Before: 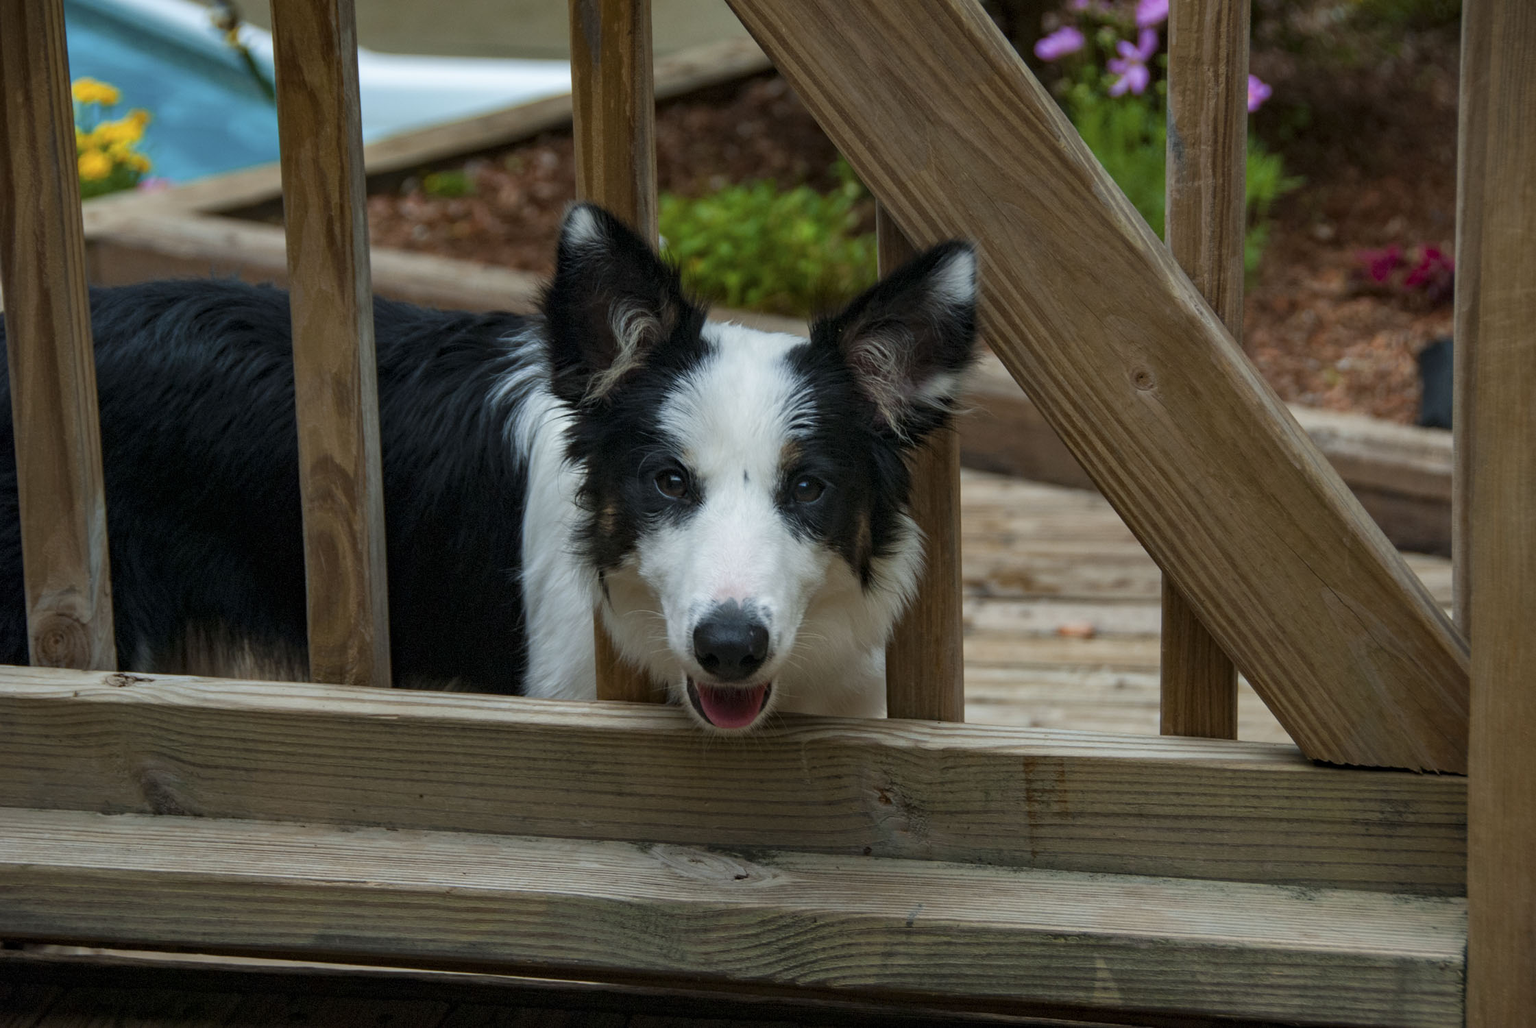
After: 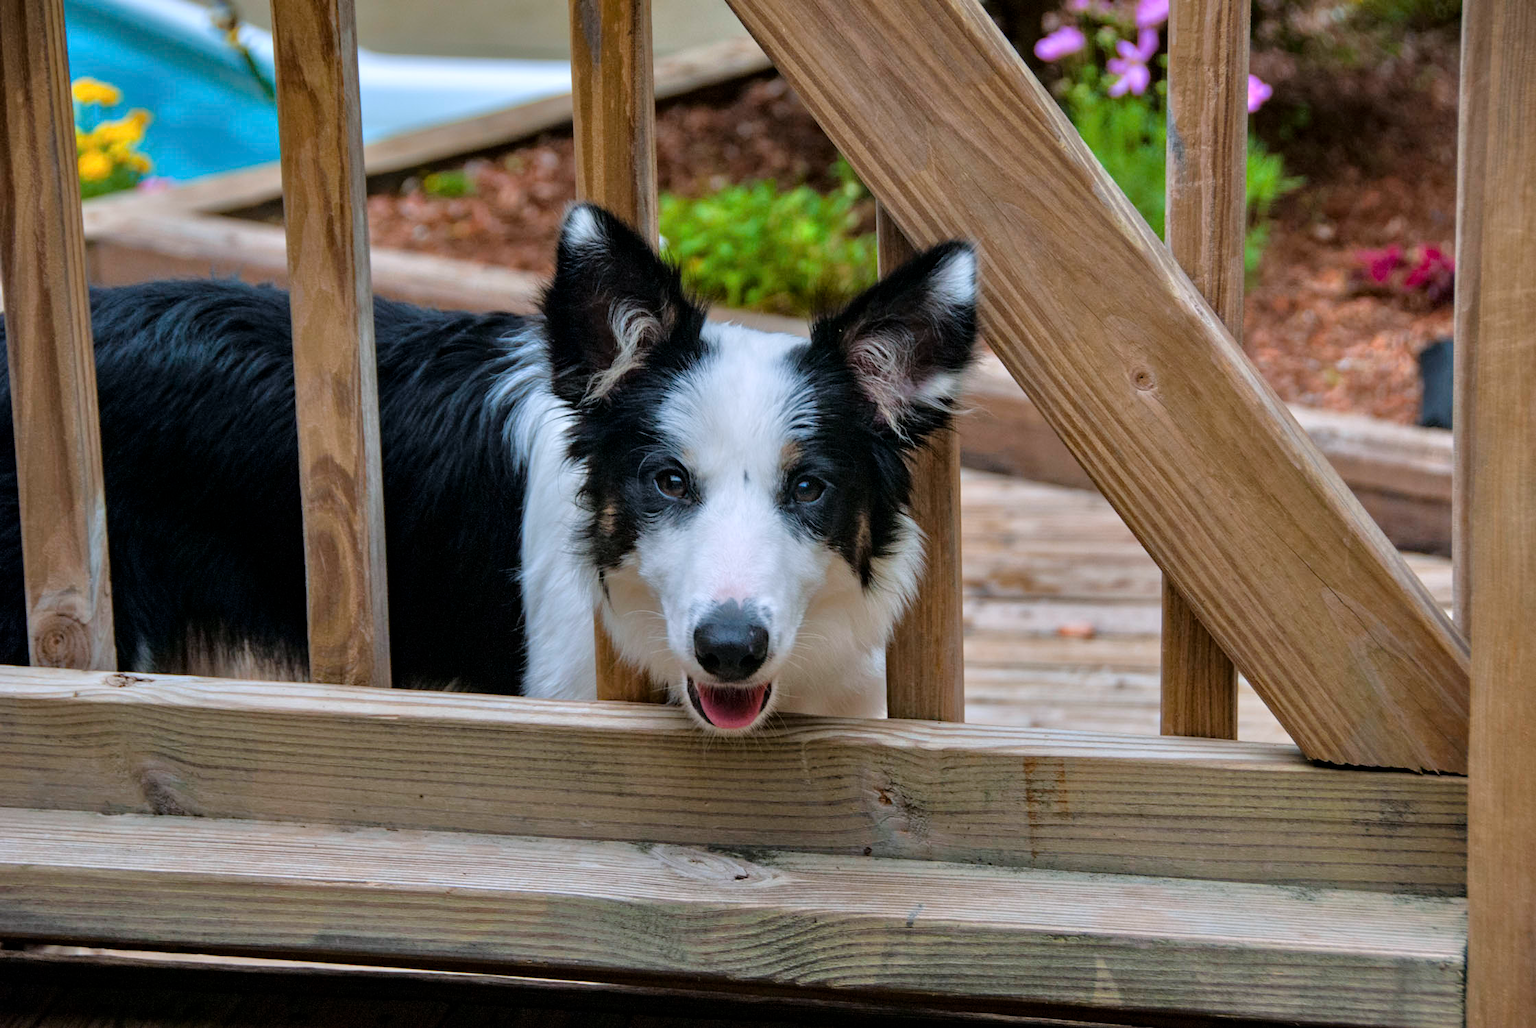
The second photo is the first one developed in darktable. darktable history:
tone equalizer: -7 EV 0.15 EV, -6 EV 0.6 EV, -5 EV 1.15 EV, -4 EV 1.33 EV, -3 EV 1.15 EV, -2 EV 0.6 EV, -1 EV 0.15 EV, mask exposure compensation -0.5 EV
white balance: red 1.004, blue 1.096
